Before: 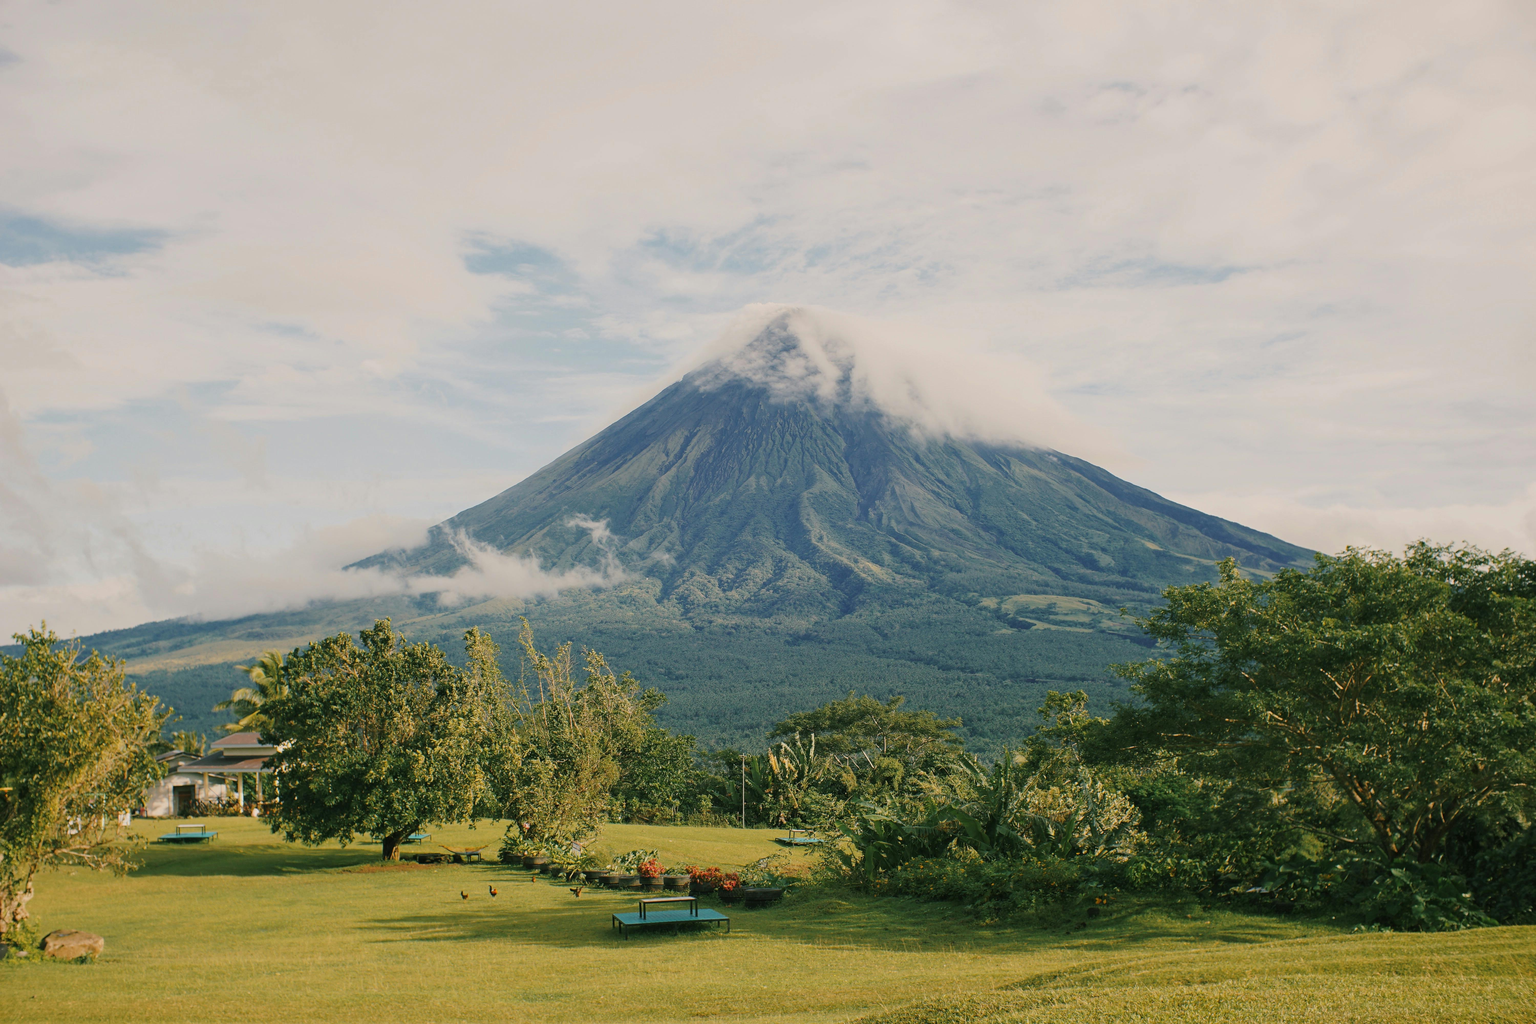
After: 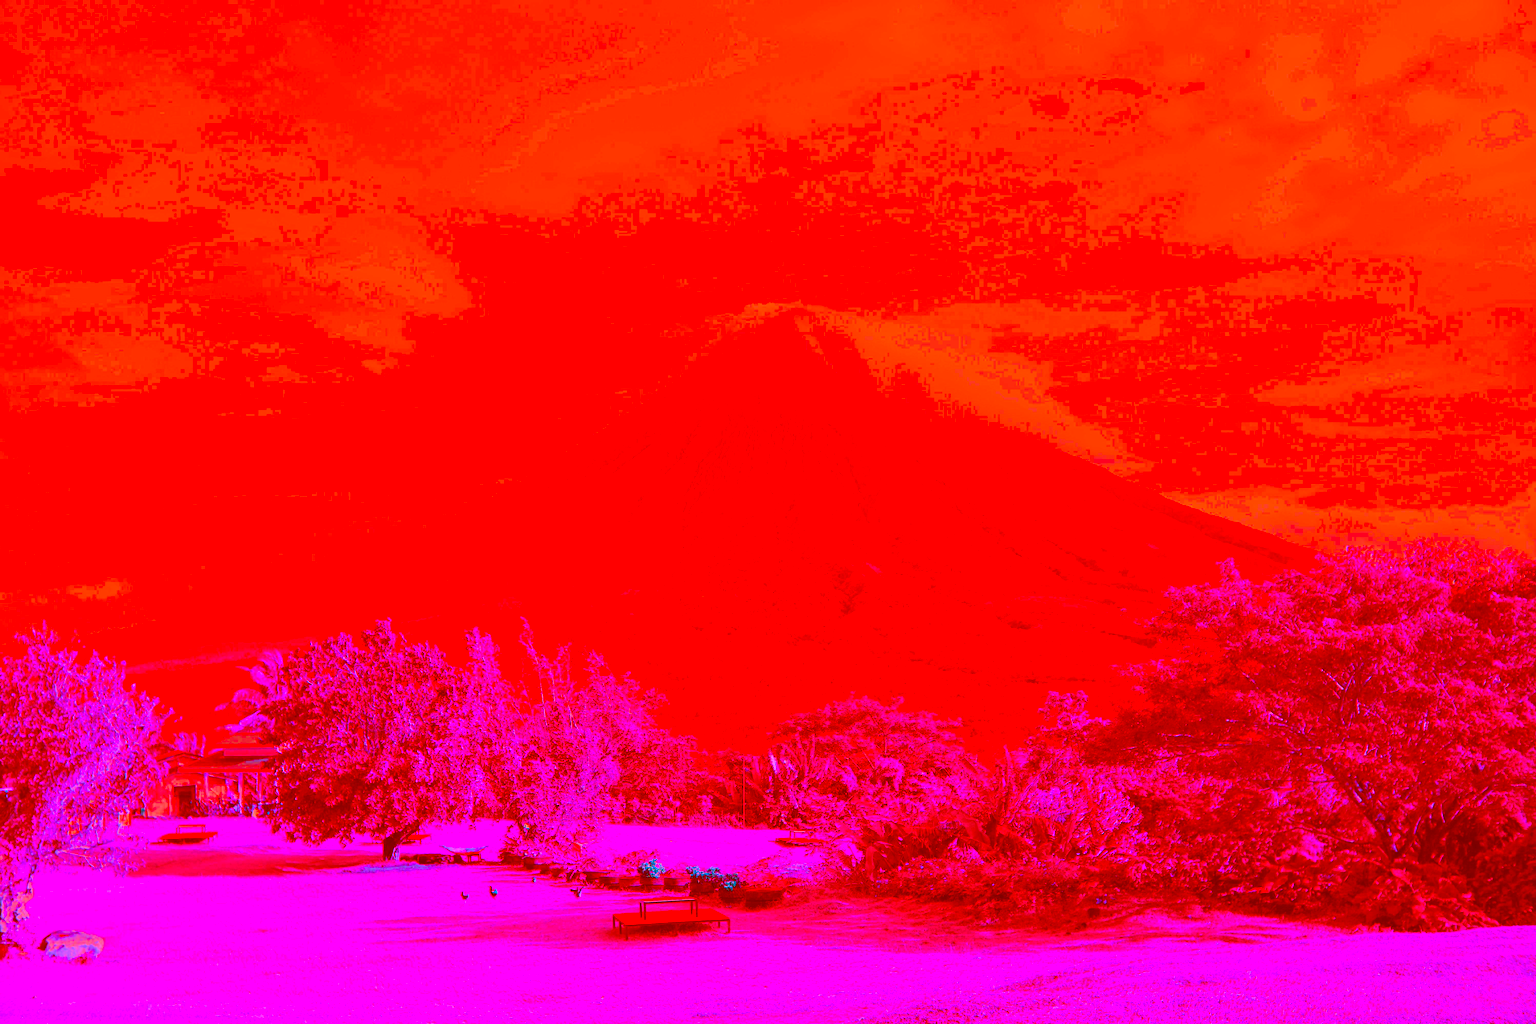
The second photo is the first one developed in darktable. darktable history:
color balance rgb: linear chroma grading › global chroma 14.388%, perceptual saturation grading › global saturation 13.608%, perceptual saturation grading › highlights -30.592%, perceptual saturation grading › shadows 51.543%, global vibrance 9.549%
color correction: highlights a* -39.02, highlights b* -39.6, shadows a* -39.35, shadows b* -39.27, saturation -2.95
